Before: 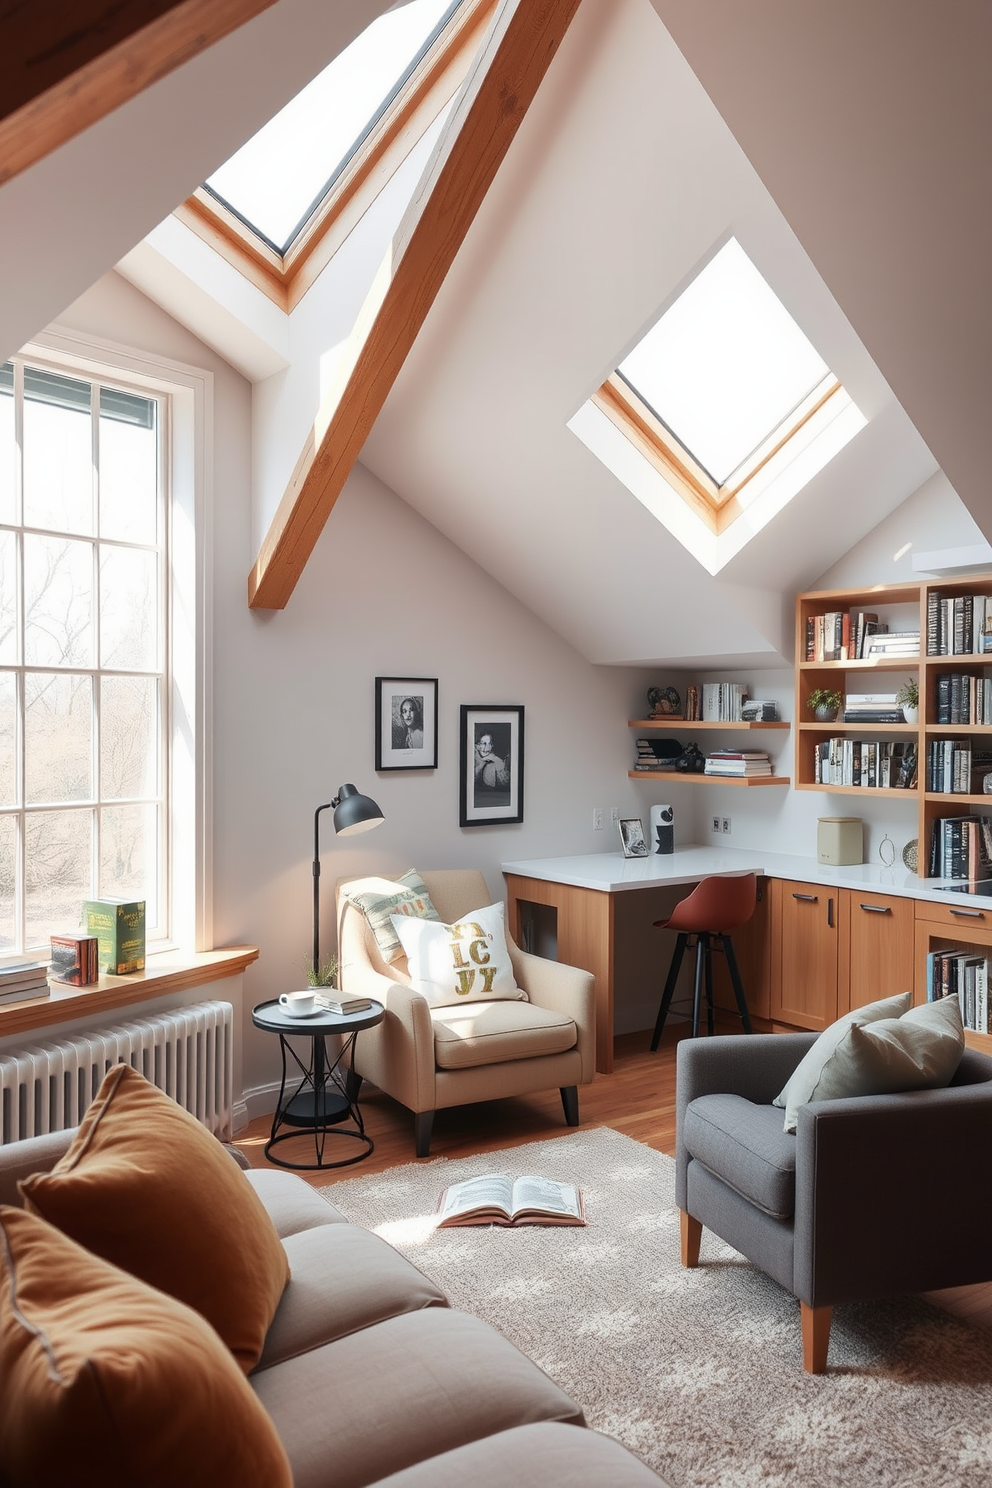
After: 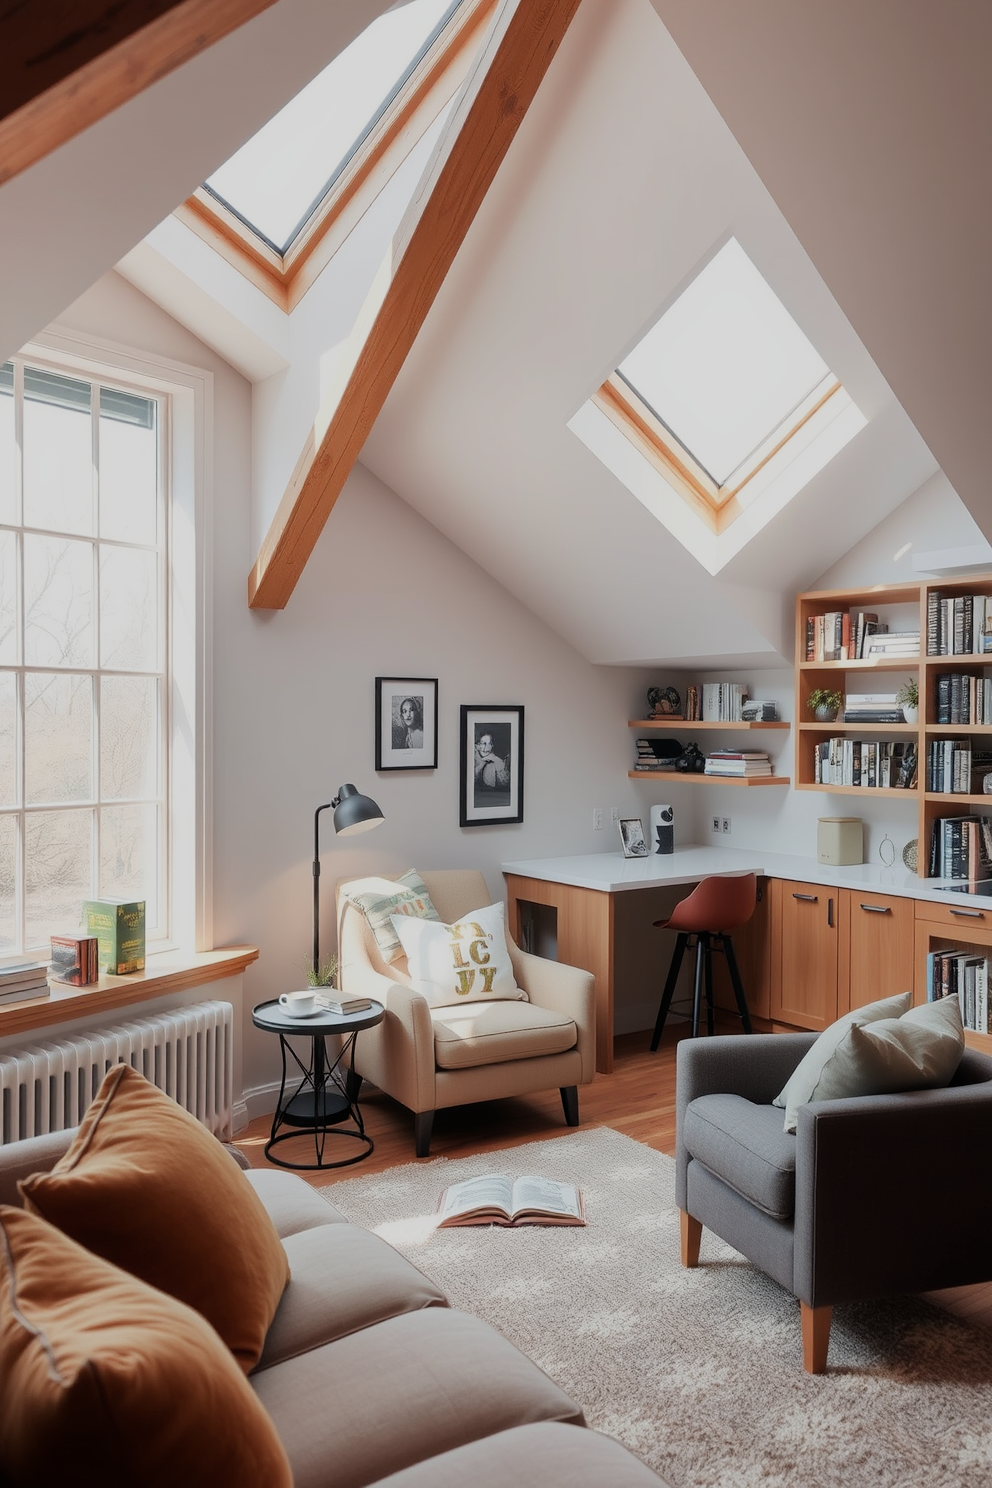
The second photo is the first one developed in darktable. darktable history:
contrast equalizer: octaves 7, y [[0.5, 0.504, 0.515, 0.527, 0.535, 0.534], [0.5 ×6], [0.491, 0.387, 0.179, 0.068, 0.068, 0.068], [0 ×5, 0.023], [0 ×6]], mix -0.204
filmic rgb: black relative exposure -8.01 EV, white relative exposure 4.05 EV, threshold 5.94 EV, hardness 4.18, contrast 0.922, enable highlight reconstruction true
